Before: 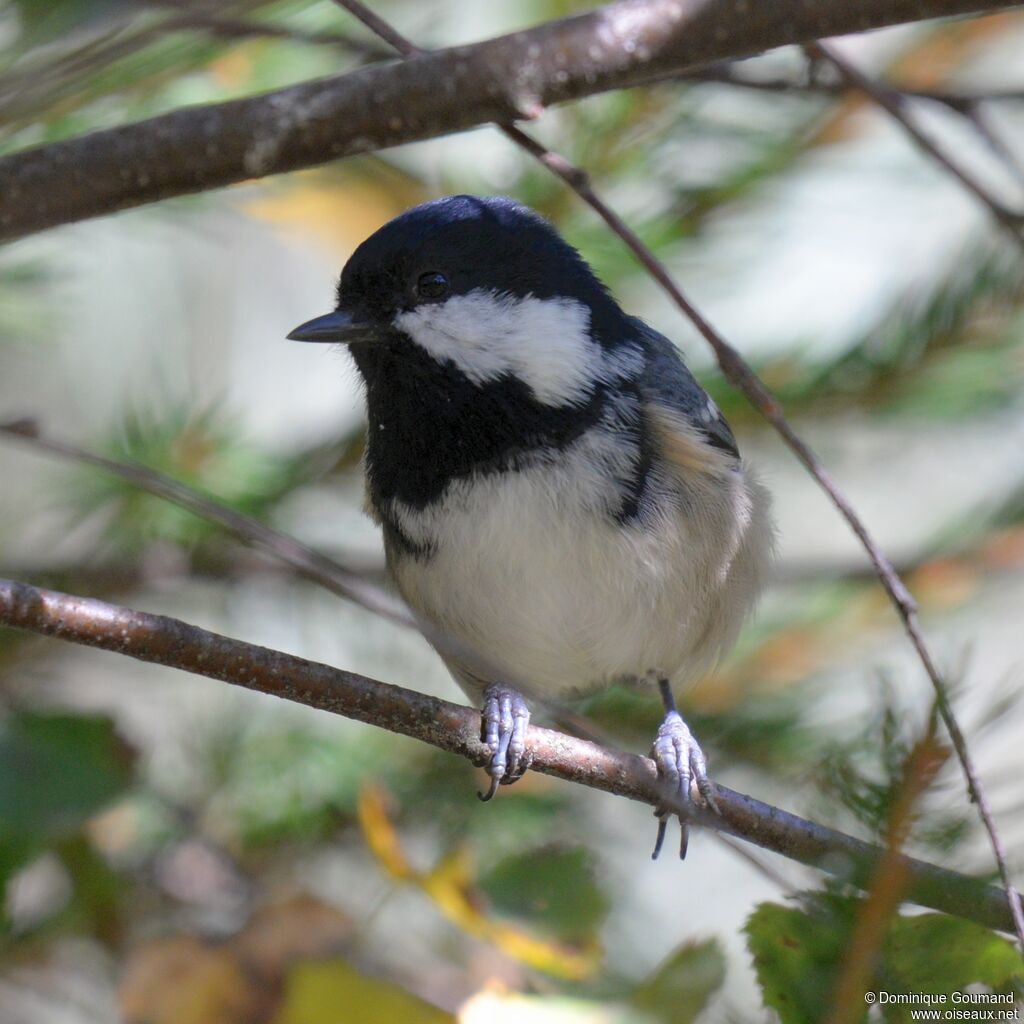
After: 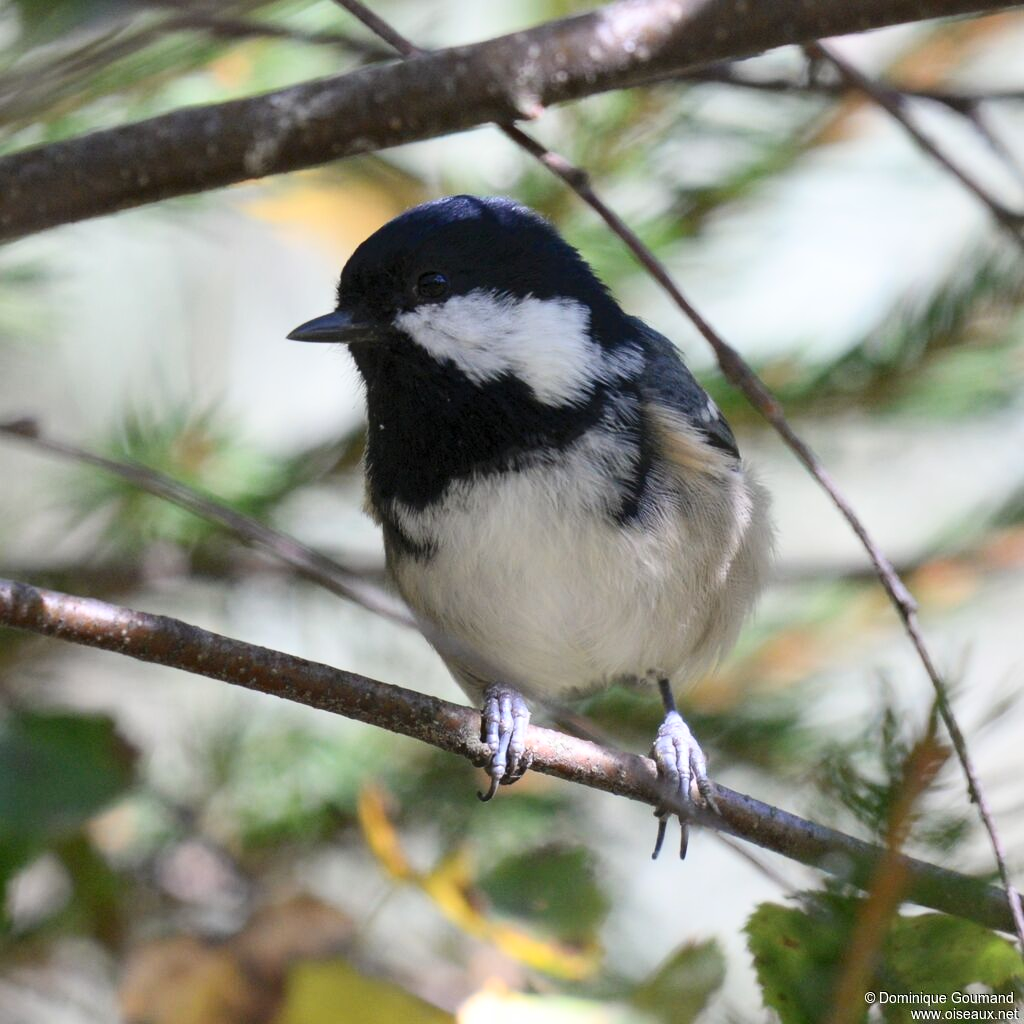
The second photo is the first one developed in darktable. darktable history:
contrast brightness saturation: contrast 0.243, brightness 0.094
